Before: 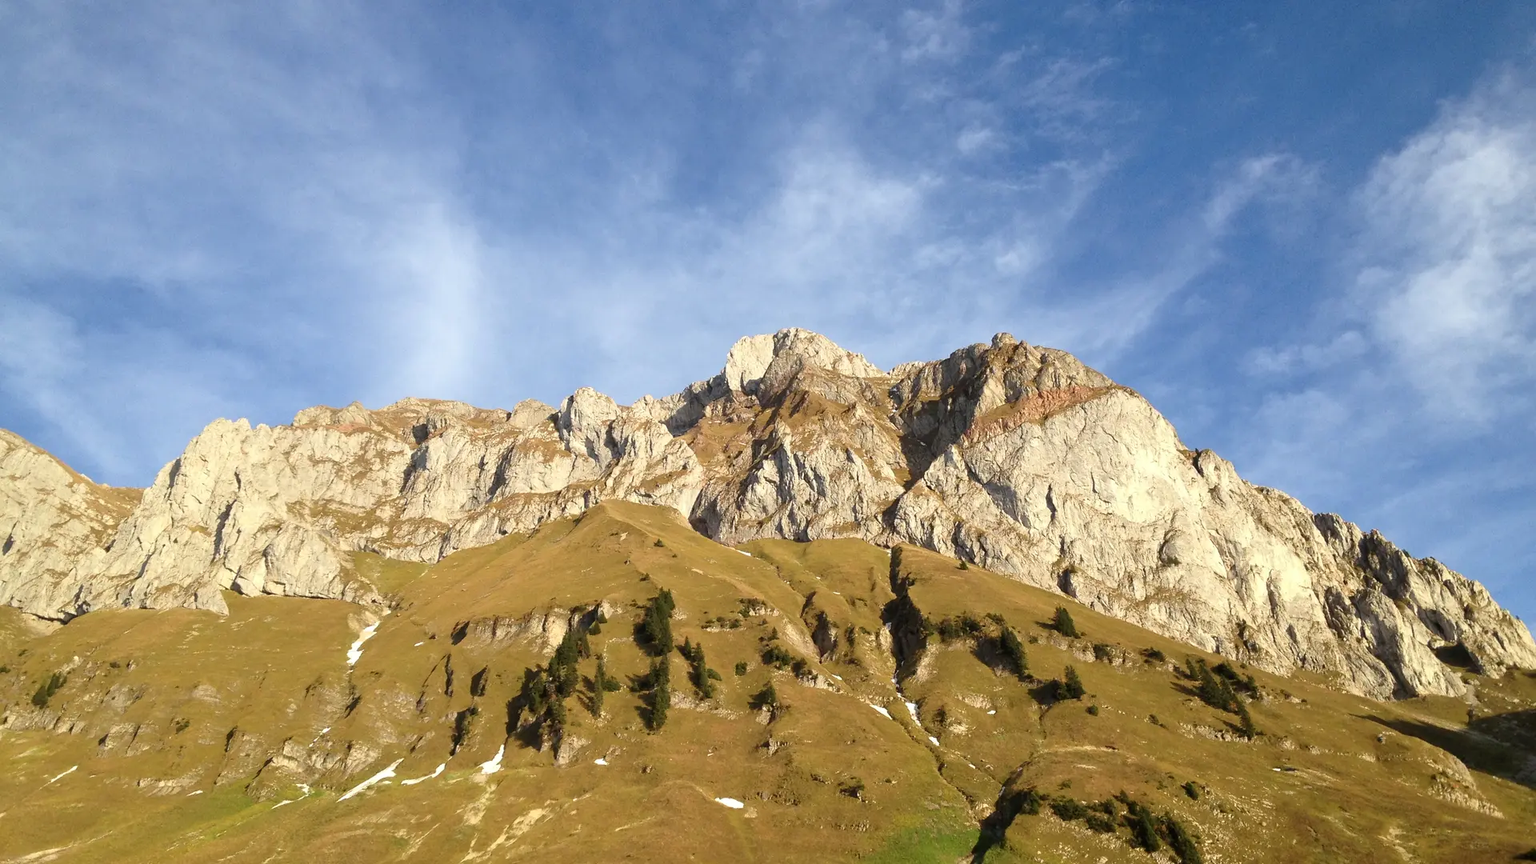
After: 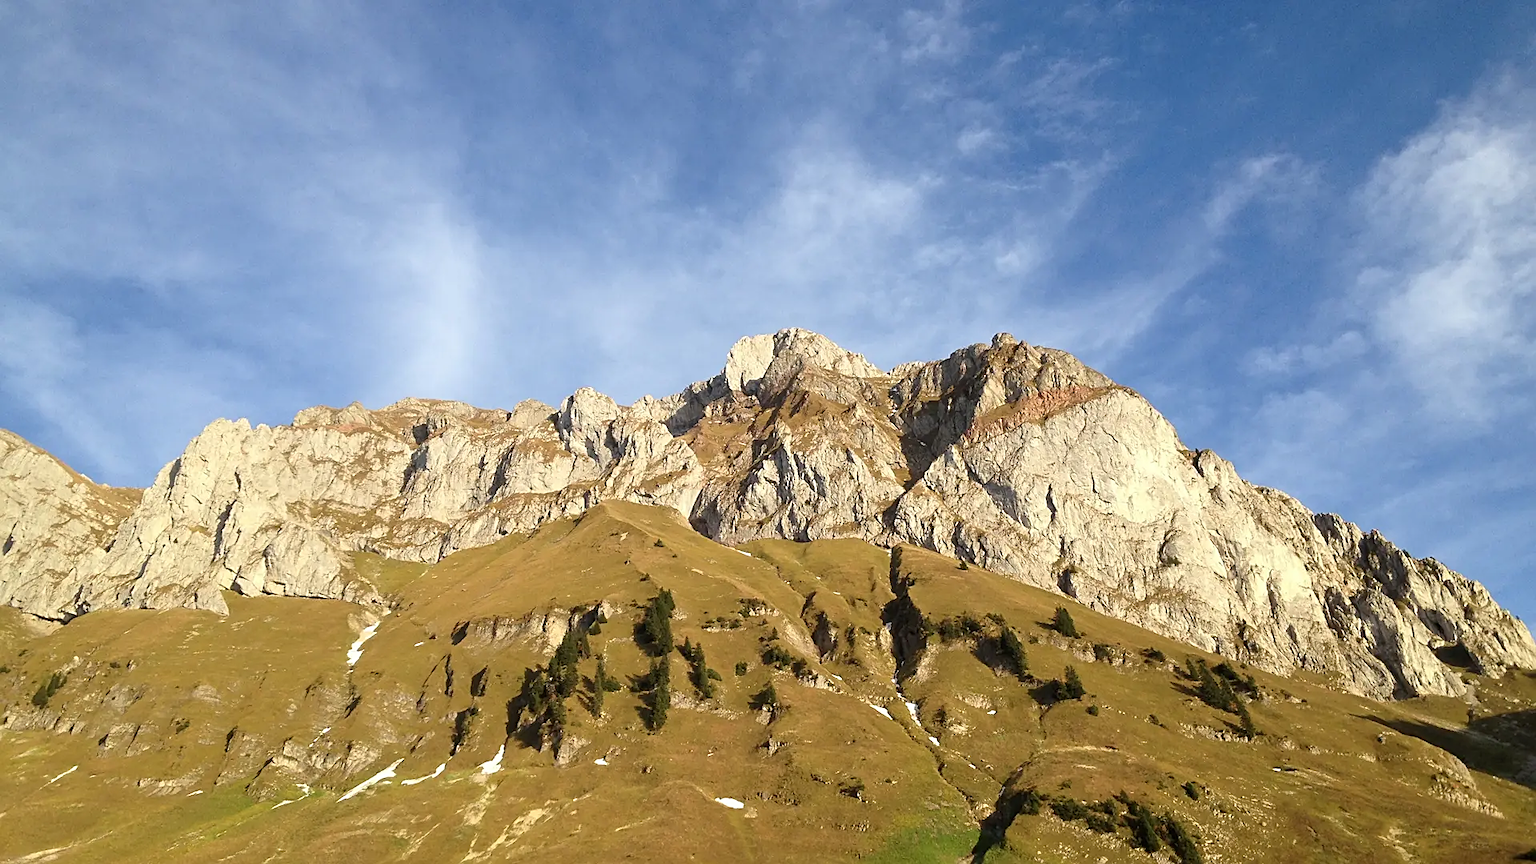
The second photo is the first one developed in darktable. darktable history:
sharpen: on, module defaults
exposure: exposure -0.003 EV, compensate exposure bias true, compensate highlight preservation false
